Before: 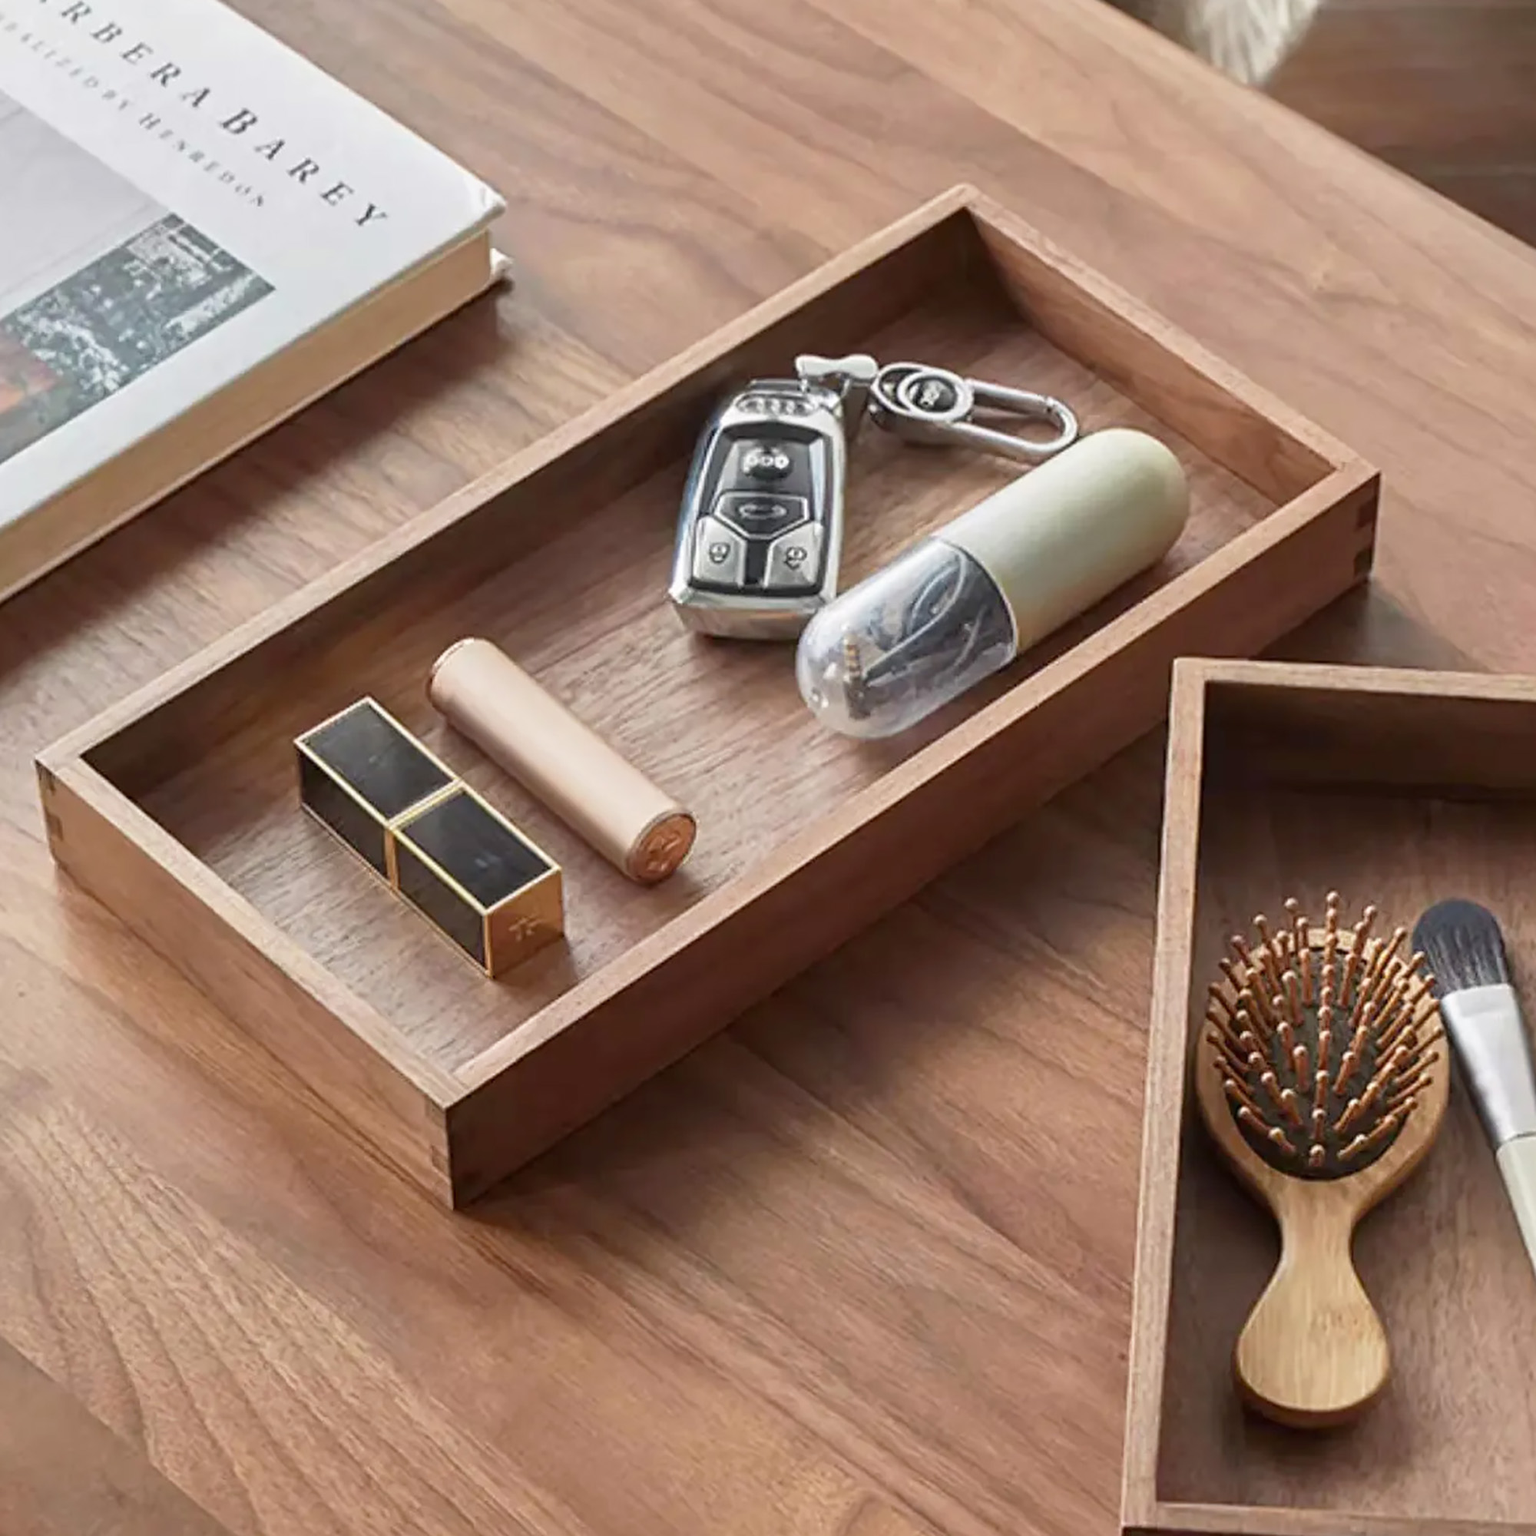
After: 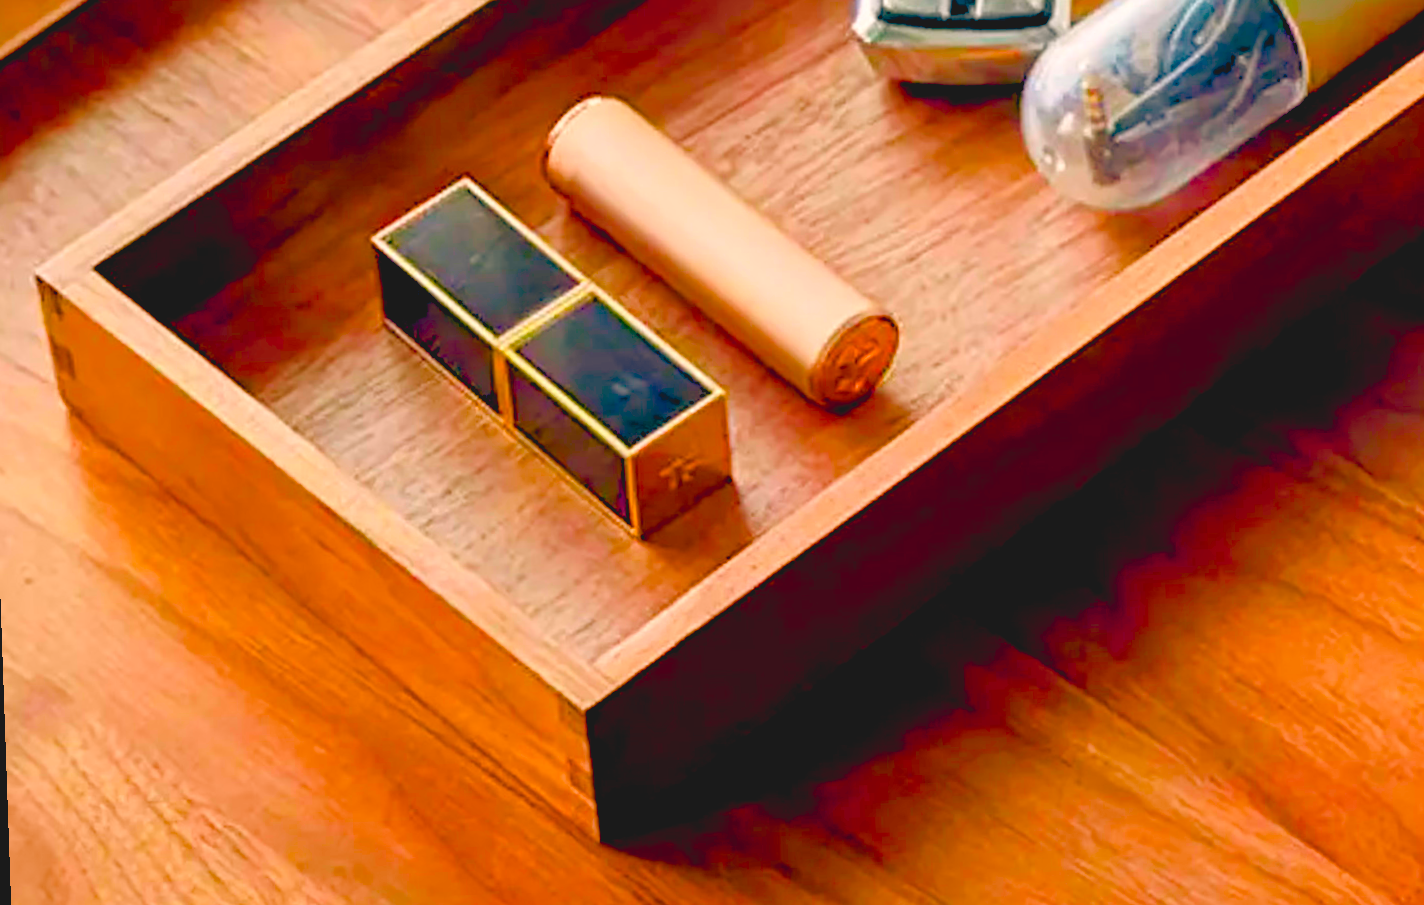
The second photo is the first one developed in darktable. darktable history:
contrast brightness saturation: contrast -0.19, saturation 0.19
color balance: lift [0.975, 0.993, 1, 1.015], gamma [1.1, 1, 1, 0.945], gain [1, 1.04, 1, 0.95]
crop: top 36.498%, right 27.964%, bottom 14.995%
rotate and perspective: rotation -2°, crop left 0.022, crop right 0.978, crop top 0.049, crop bottom 0.951
color balance rgb: linear chroma grading › shadows 10%, linear chroma grading › highlights 10%, linear chroma grading › global chroma 15%, linear chroma grading › mid-tones 15%, perceptual saturation grading › global saturation 40%, perceptual saturation grading › highlights -25%, perceptual saturation grading › mid-tones 35%, perceptual saturation grading › shadows 35%, perceptual brilliance grading › global brilliance 11.29%, global vibrance 11.29%
